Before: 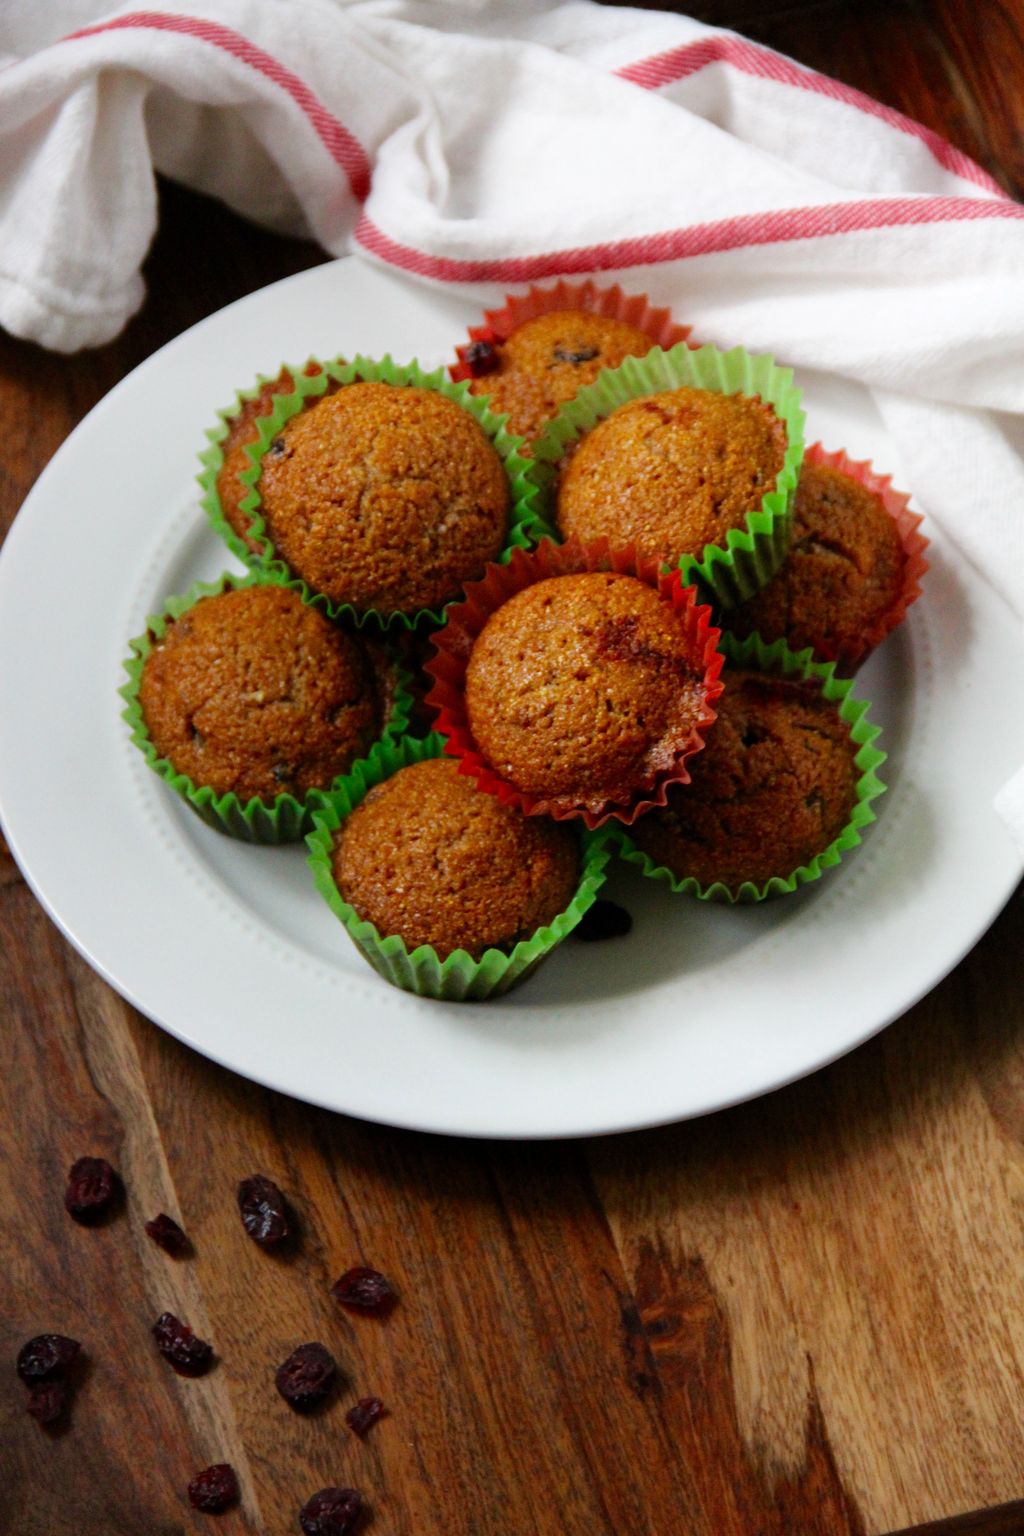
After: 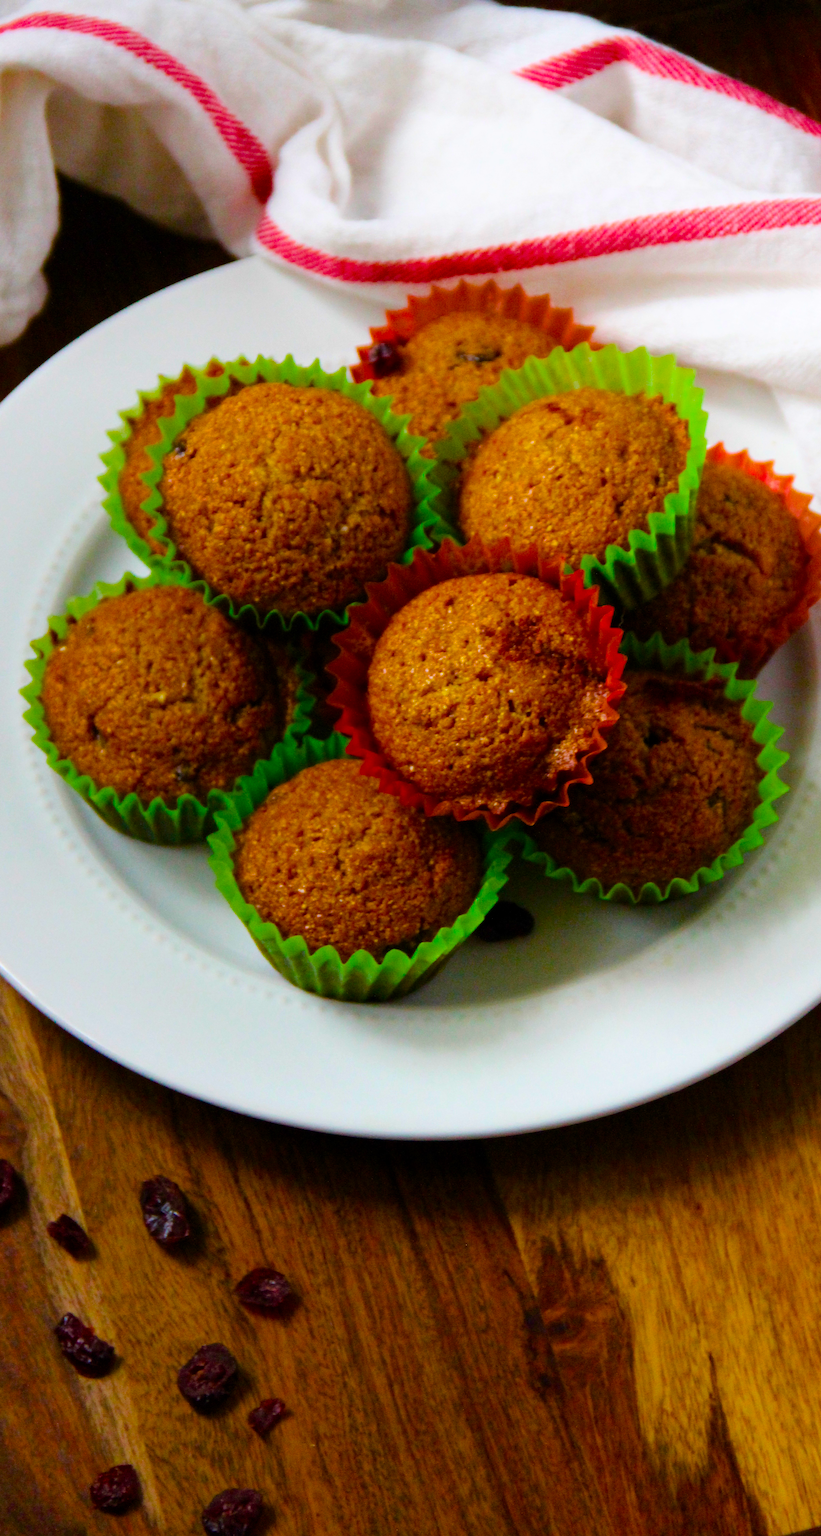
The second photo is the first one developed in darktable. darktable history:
color balance rgb: linear chroma grading › global chroma 15.153%, perceptual saturation grading › global saturation 29.859%, global vibrance 50.256%
exposure: compensate exposure bias true, compensate highlight preservation false
crop and rotate: left 9.612%, right 10.137%
